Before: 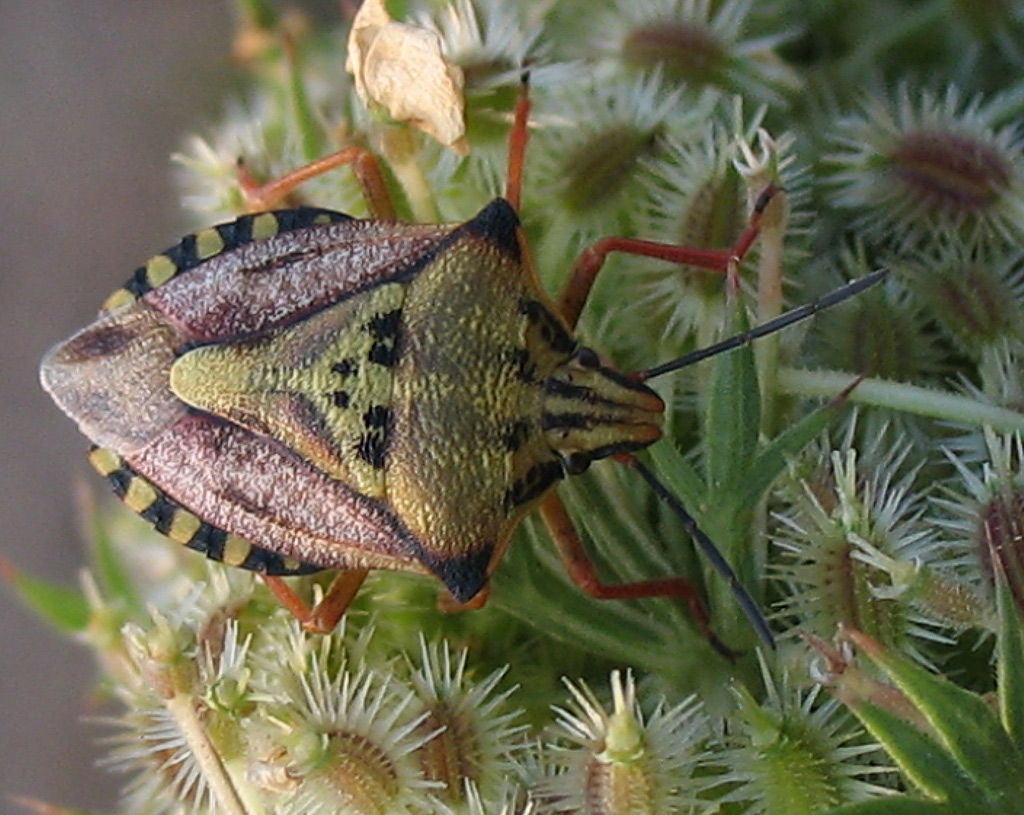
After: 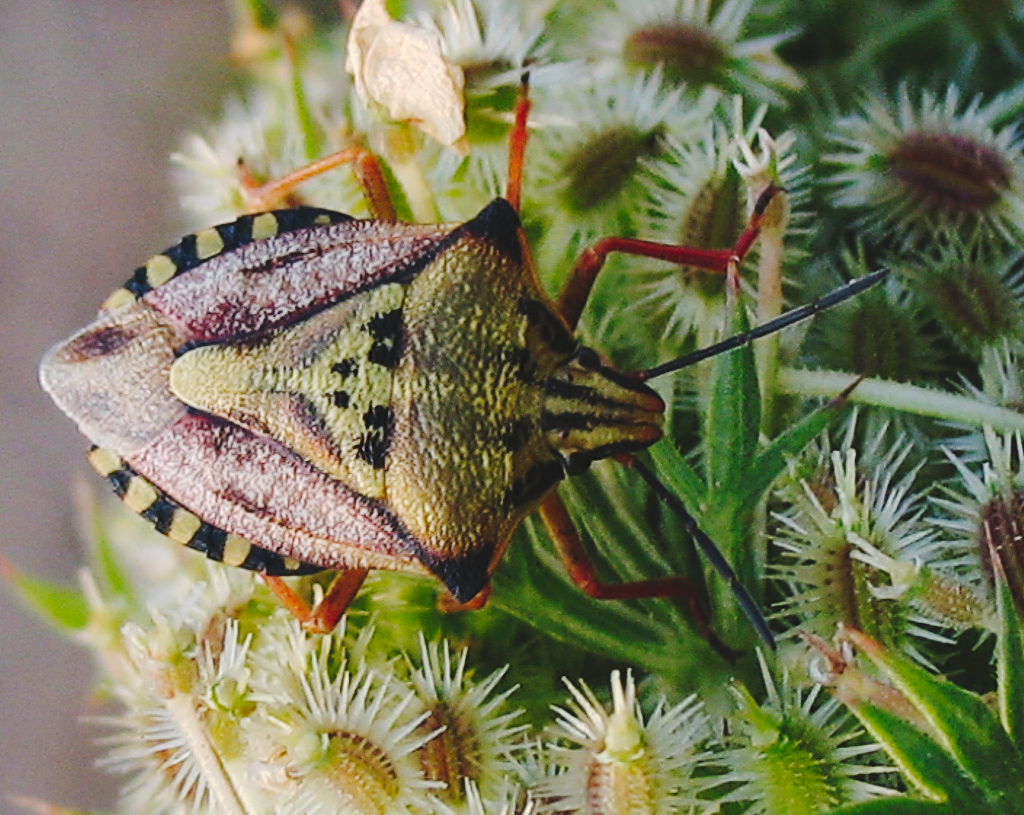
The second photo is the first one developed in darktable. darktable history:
rotate and perspective: automatic cropping off
tone curve: curves: ch0 [(0, 0) (0.003, 0.079) (0.011, 0.083) (0.025, 0.088) (0.044, 0.095) (0.069, 0.106) (0.1, 0.115) (0.136, 0.127) (0.177, 0.152) (0.224, 0.198) (0.277, 0.263) (0.335, 0.371) (0.399, 0.483) (0.468, 0.582) (0.543, 0.664) (0.623, 0.726) (0.709, 0.793) (0.801, 0.842) (0.898, 0.896) (1, 1)], preserve colors none
